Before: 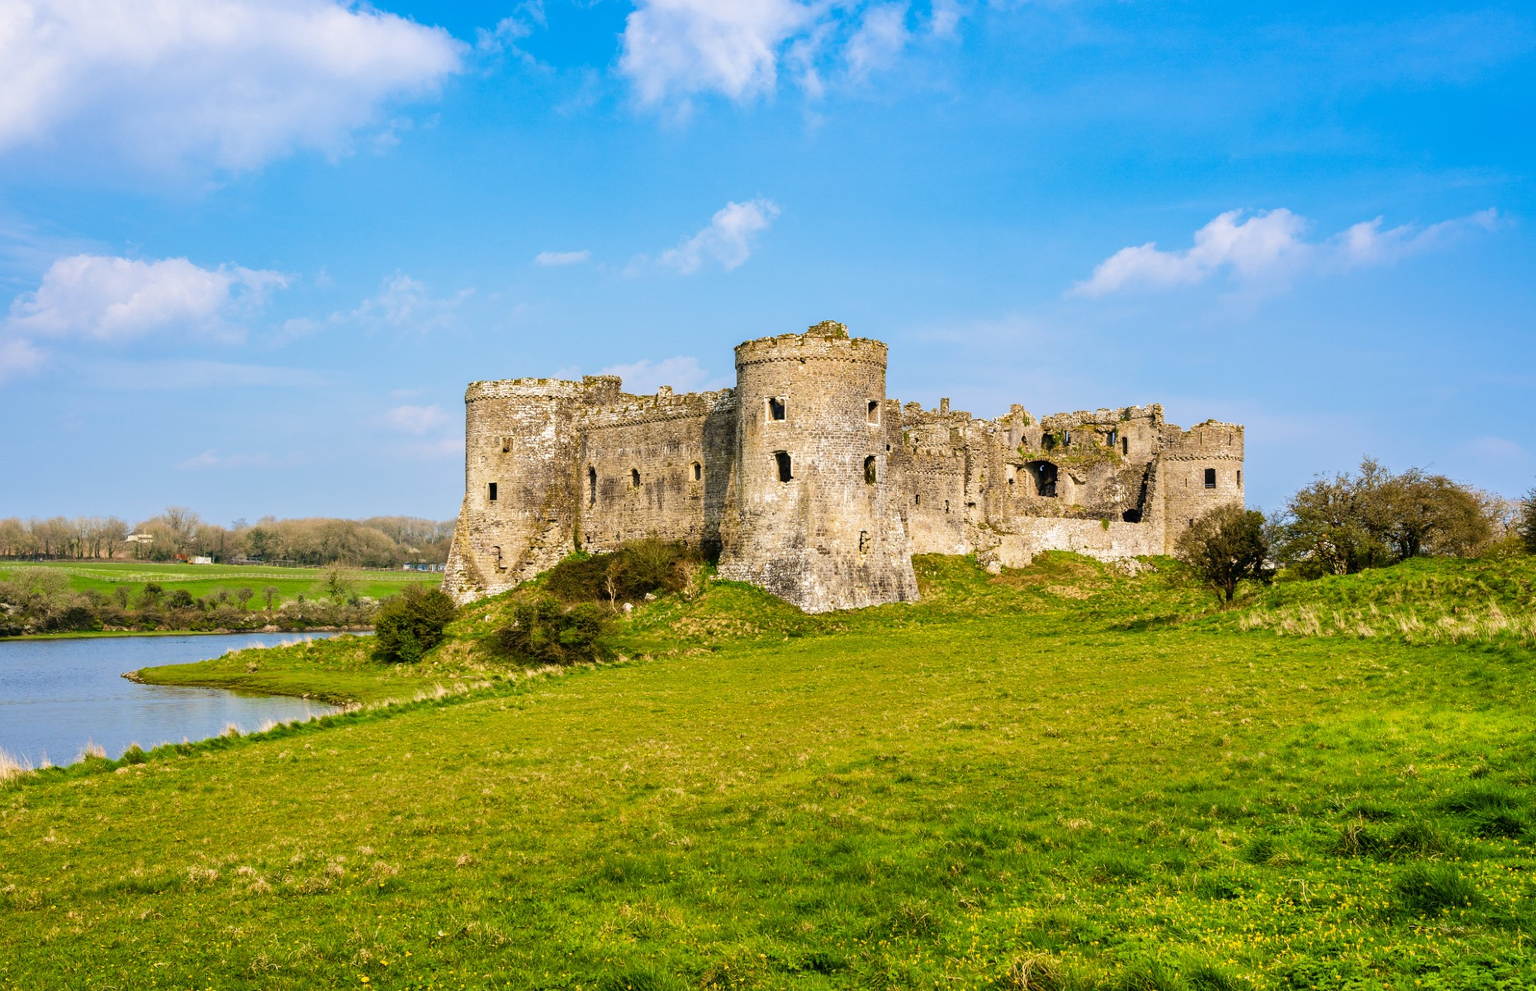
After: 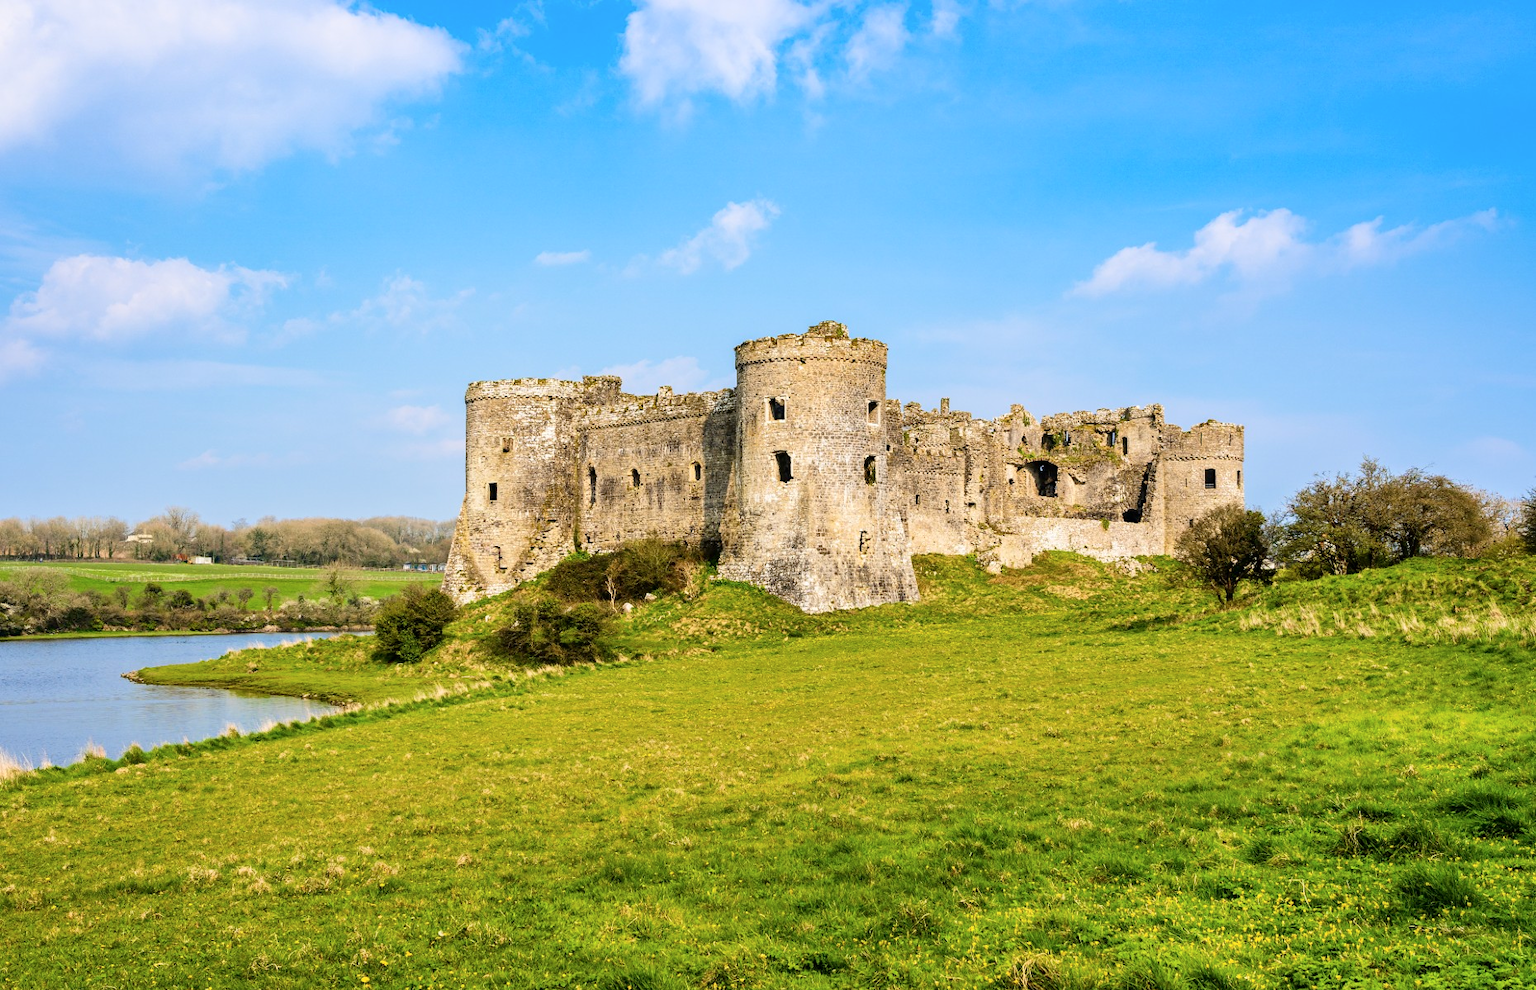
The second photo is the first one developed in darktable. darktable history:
tone curve: curves: ch0 [(0, 0) (0.004, 0.002) (0.02, 0.013) (0.218, 0.218) (0.664, 0.718) (0.832, 0.873) (1, 1)], color space Lab, independent channels, preserve colors none
